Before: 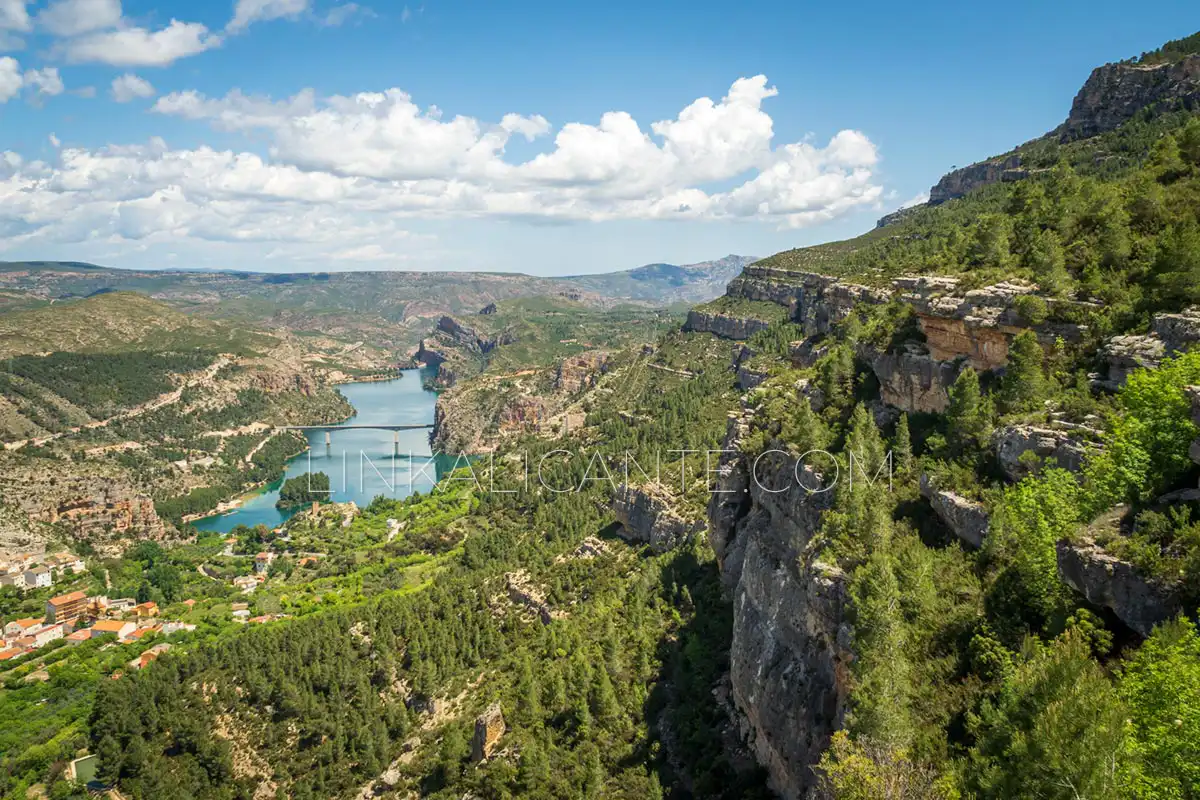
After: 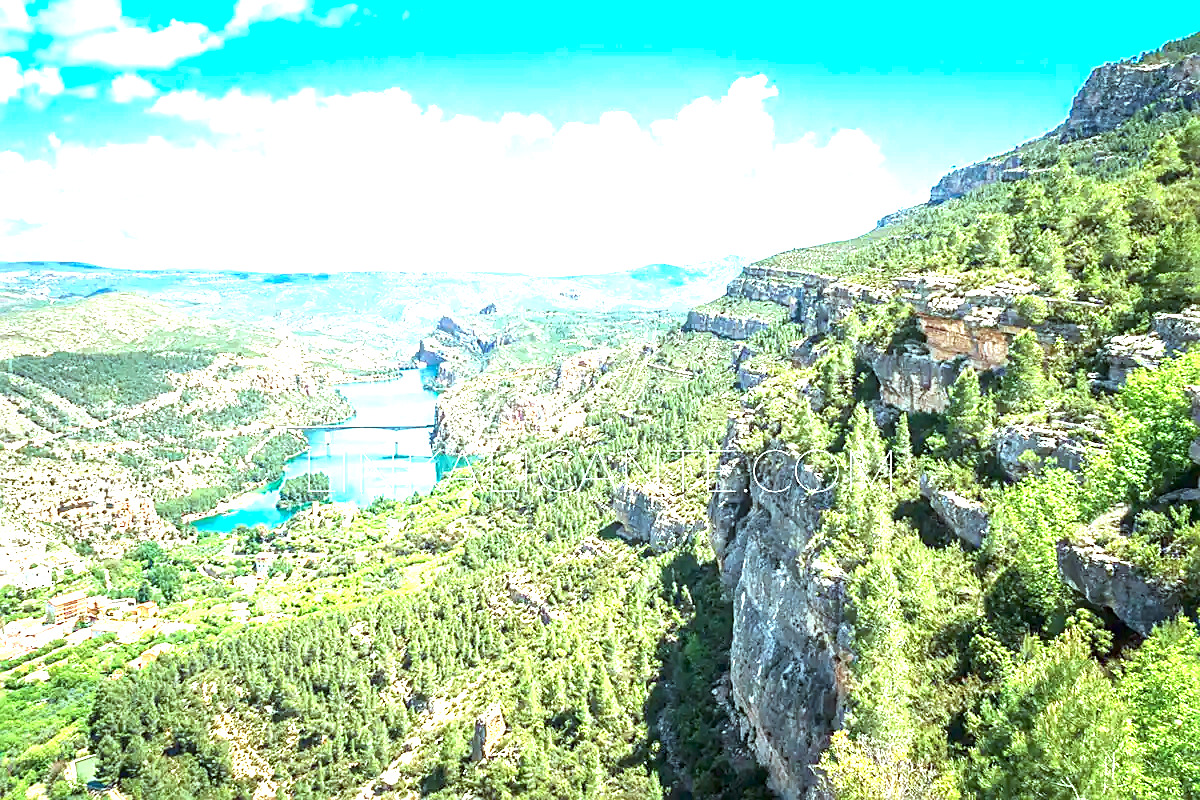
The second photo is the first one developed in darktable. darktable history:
sharpen: on, module defaults
exposure: black level correction 0, exposure 2.327 EV, compensate exposure bias true, compensate highlight preservation false
color correction: highlights a* -11.71, highlights b* -15.58
